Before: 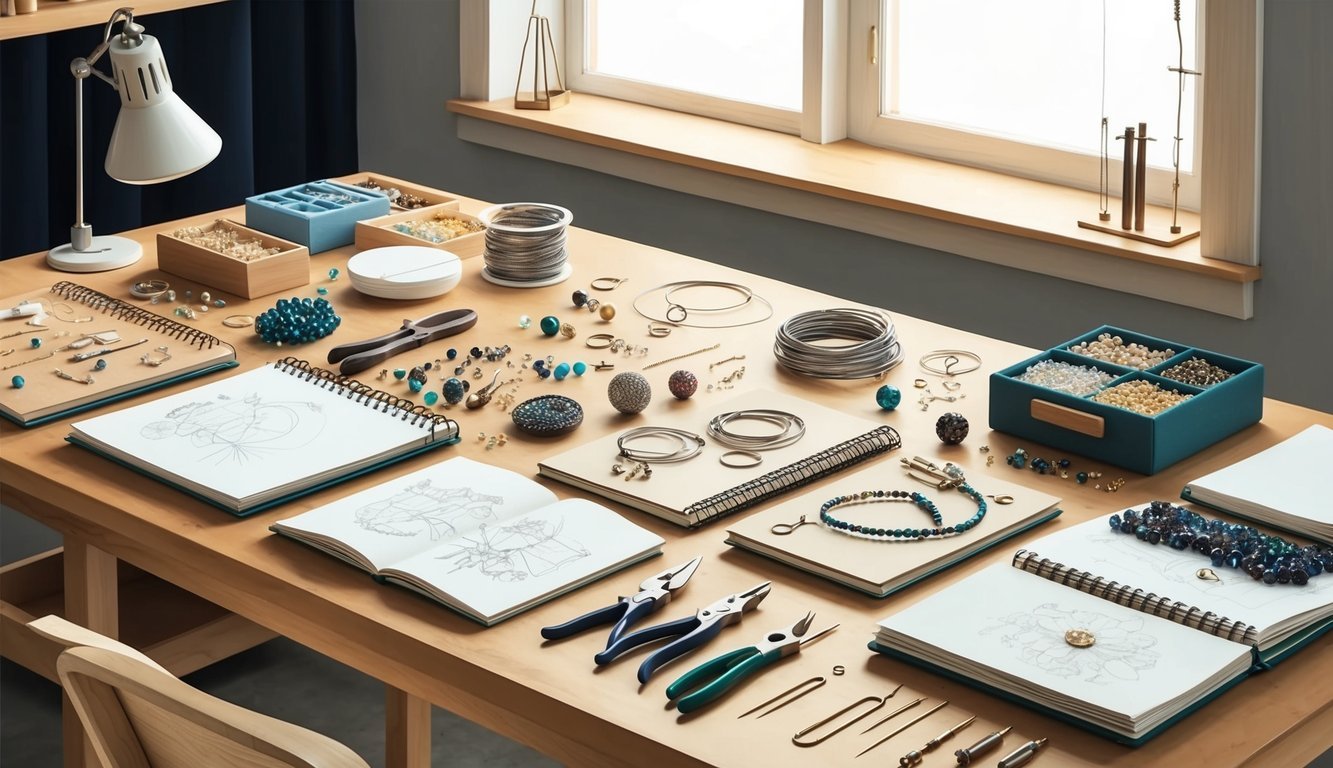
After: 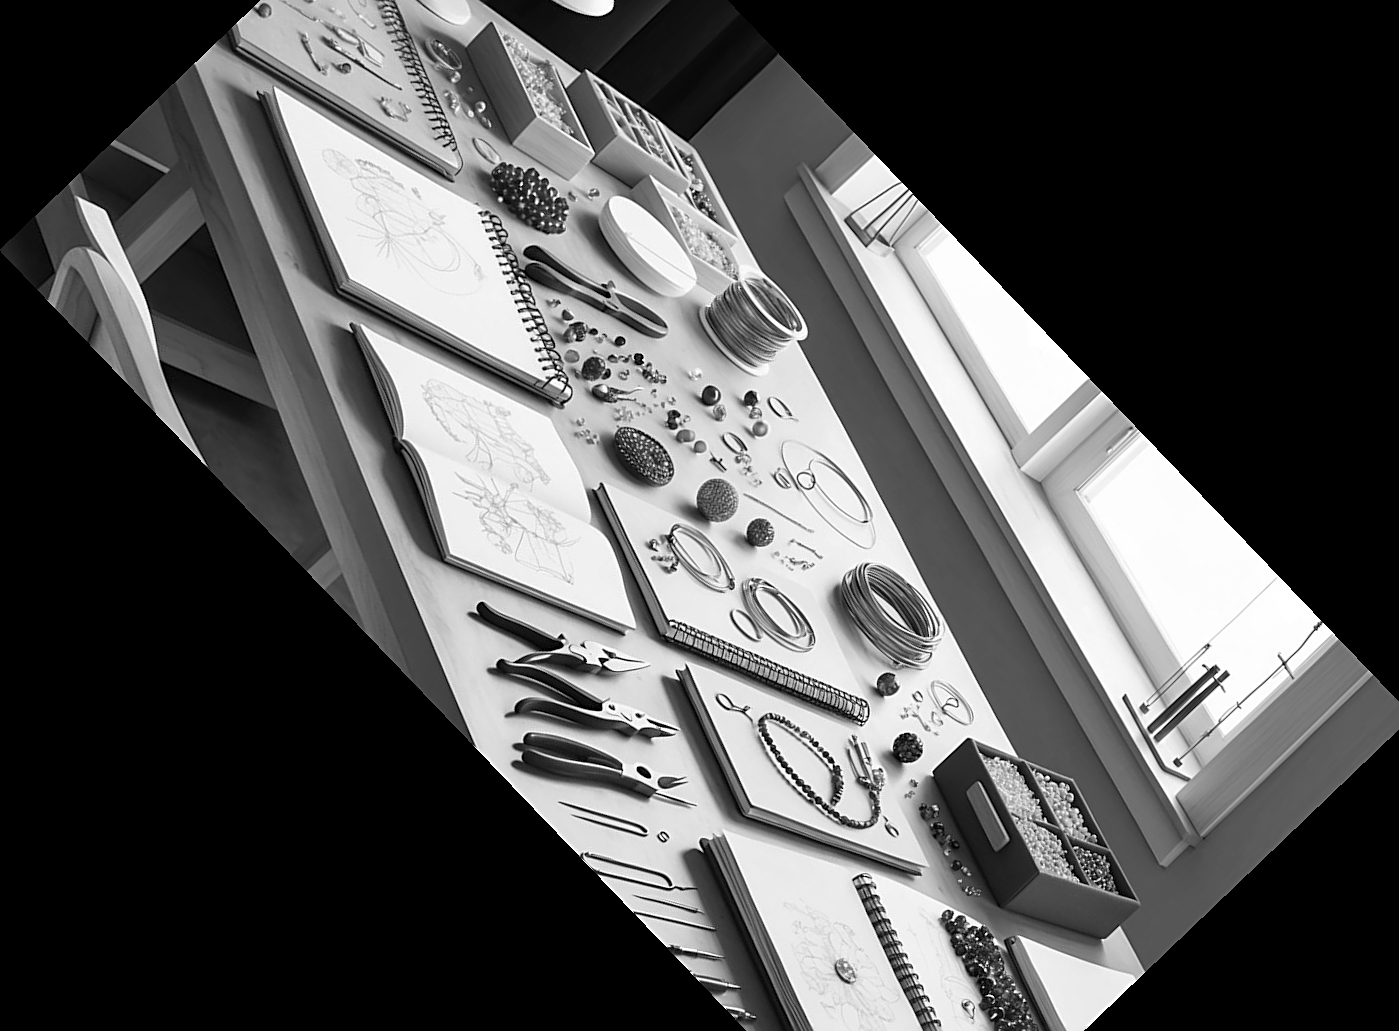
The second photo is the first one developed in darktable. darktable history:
rotate and perspective: rotation -0.013°, lens shift (vertical) -0.027, lens shift (horizontal) 0.178, crop left 0.016, crop right 0.989, crop top 0.082, crop bottom 0.918
crop and rotate: angle -46.26°, top 16.234%, right 0.912%, bottom 11.704%
sharpen: on, module defaults
monochrome: on, module defaults
